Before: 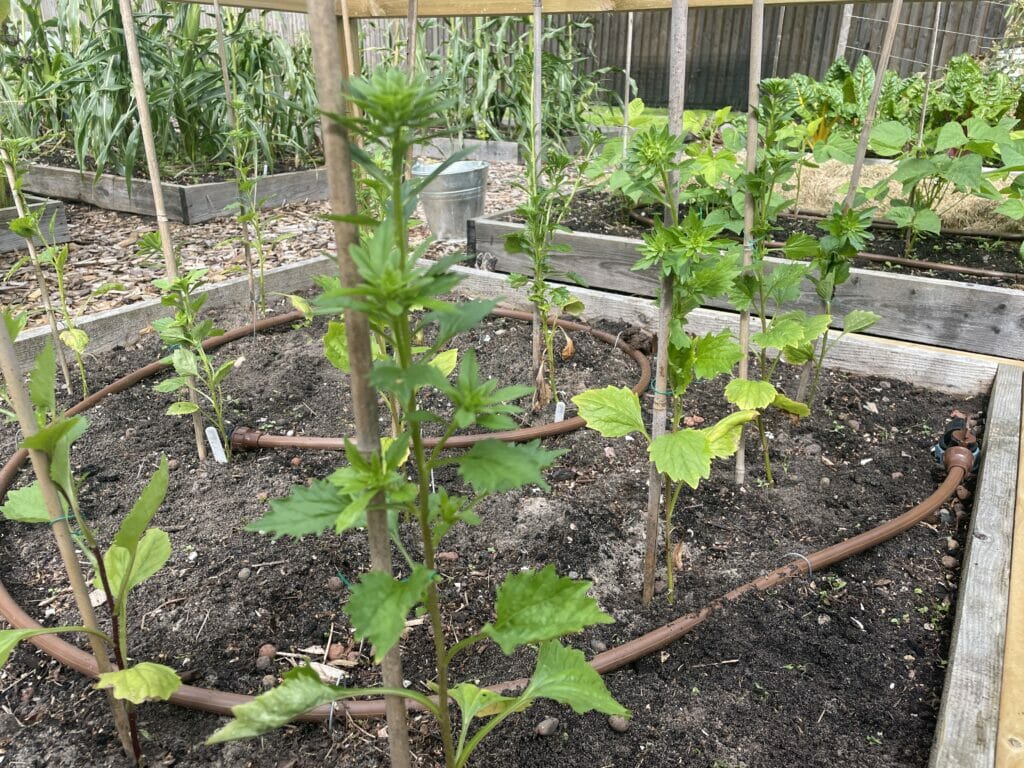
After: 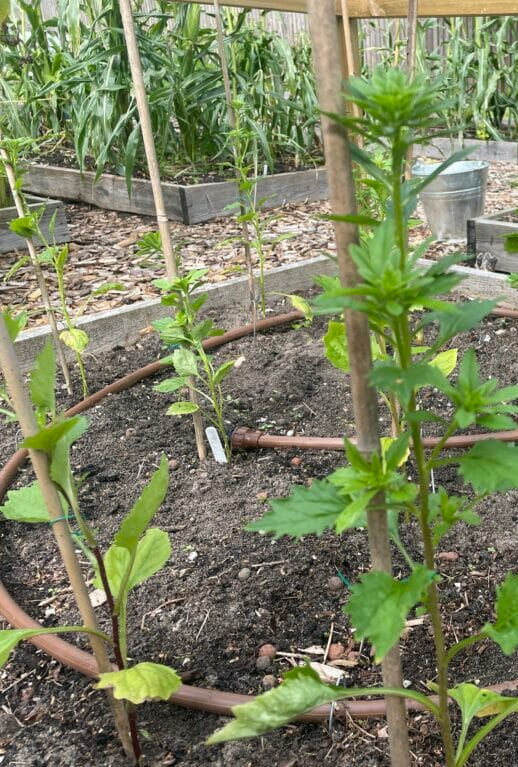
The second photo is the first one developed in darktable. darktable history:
crop and rotate: left 0.035%, top 0%, right 49.353%
